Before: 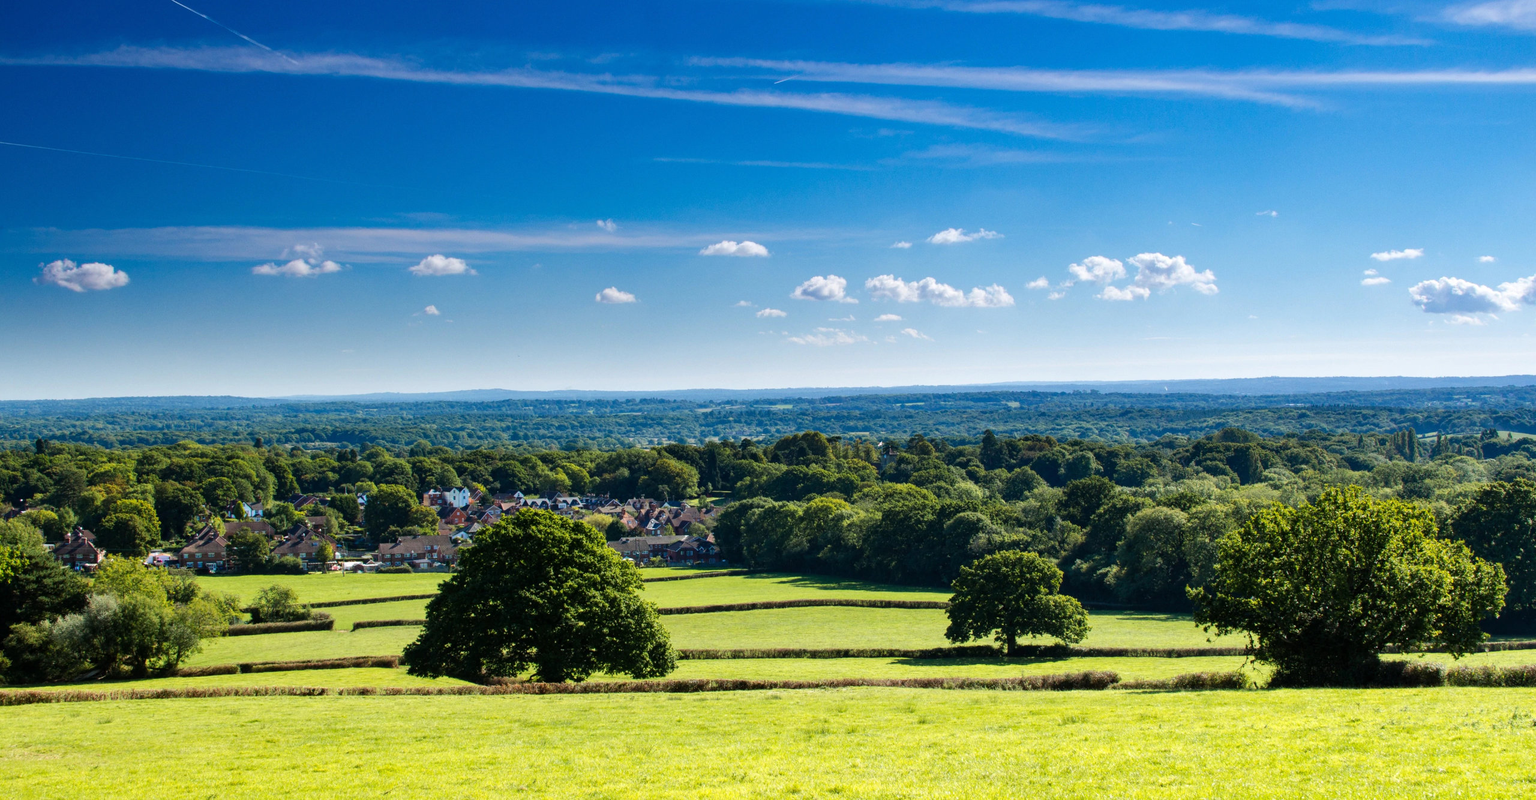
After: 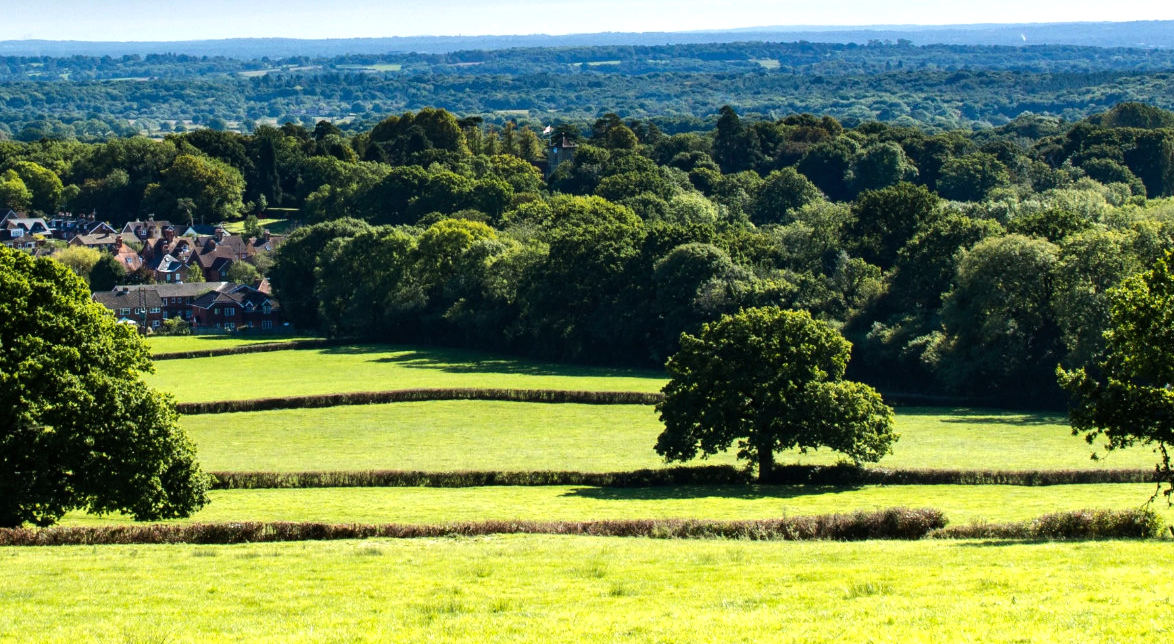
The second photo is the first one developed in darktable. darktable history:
crop: left 35.976%, top 45.819%, right 18.162%, bottom 5.807%
tone equalizer: -8 EV -0.417 EV, -7 EV -0.389 EV, -6 EV -0.333 EV, -5 EV -0.222 EV, -3 EV 0.222 EV, -2 EV 0.333 EV, -1 EV 0.389 EV, +0 EV 0.417 EV, edges refinement/feathering 500, mask exposure compensation -1.57 EV, preserve details no
